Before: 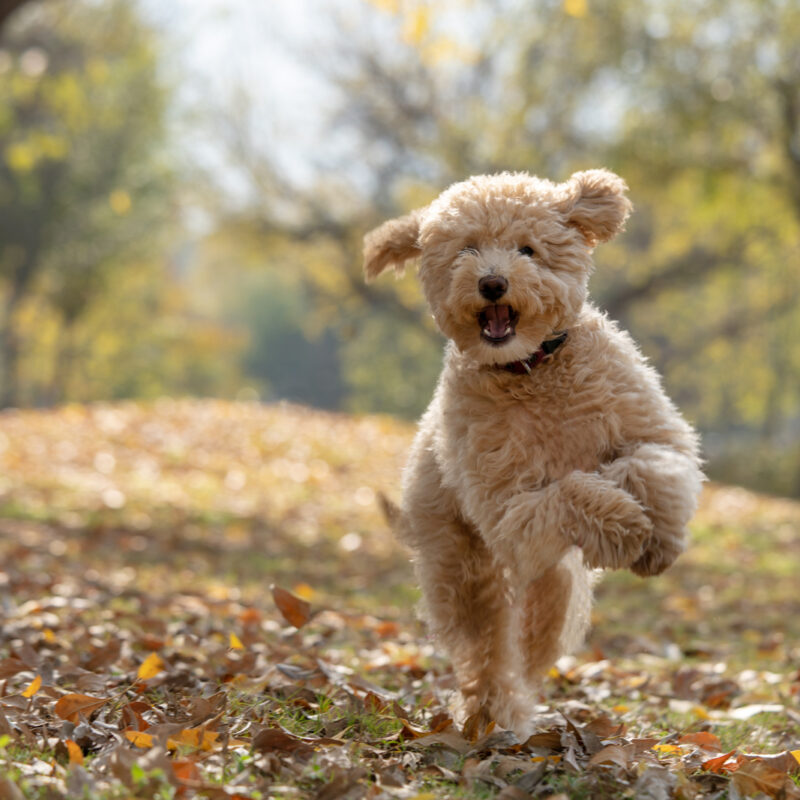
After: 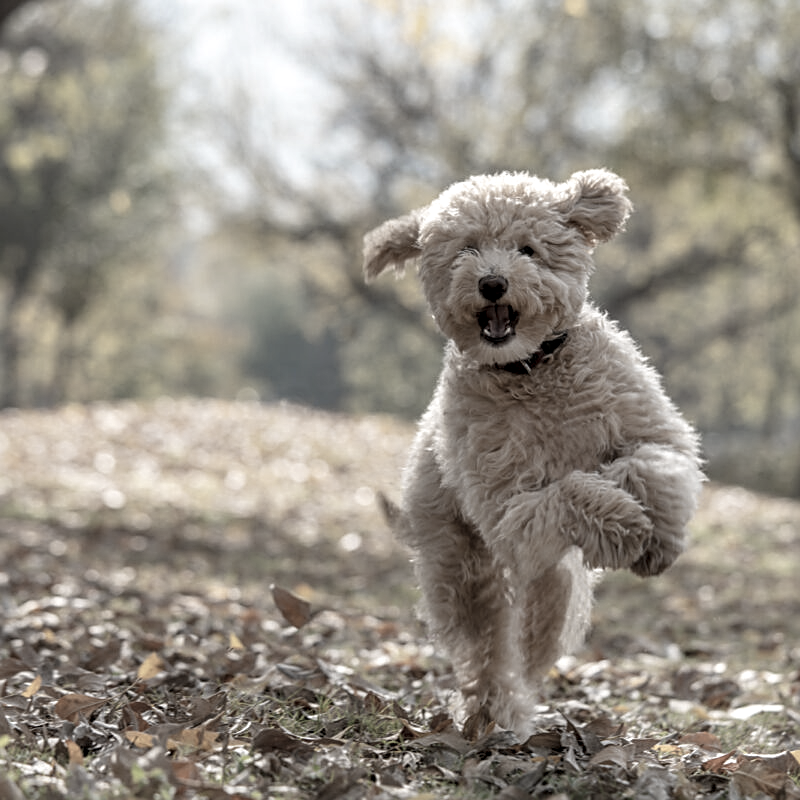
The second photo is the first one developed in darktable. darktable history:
color zones: curves: ch1 [(0.238, 0.163) (0.476, 0.2) (0.733, 0.322) (0.848, 0.134)]
local contrast: on, module defaults
sharpen: on, module defaults
